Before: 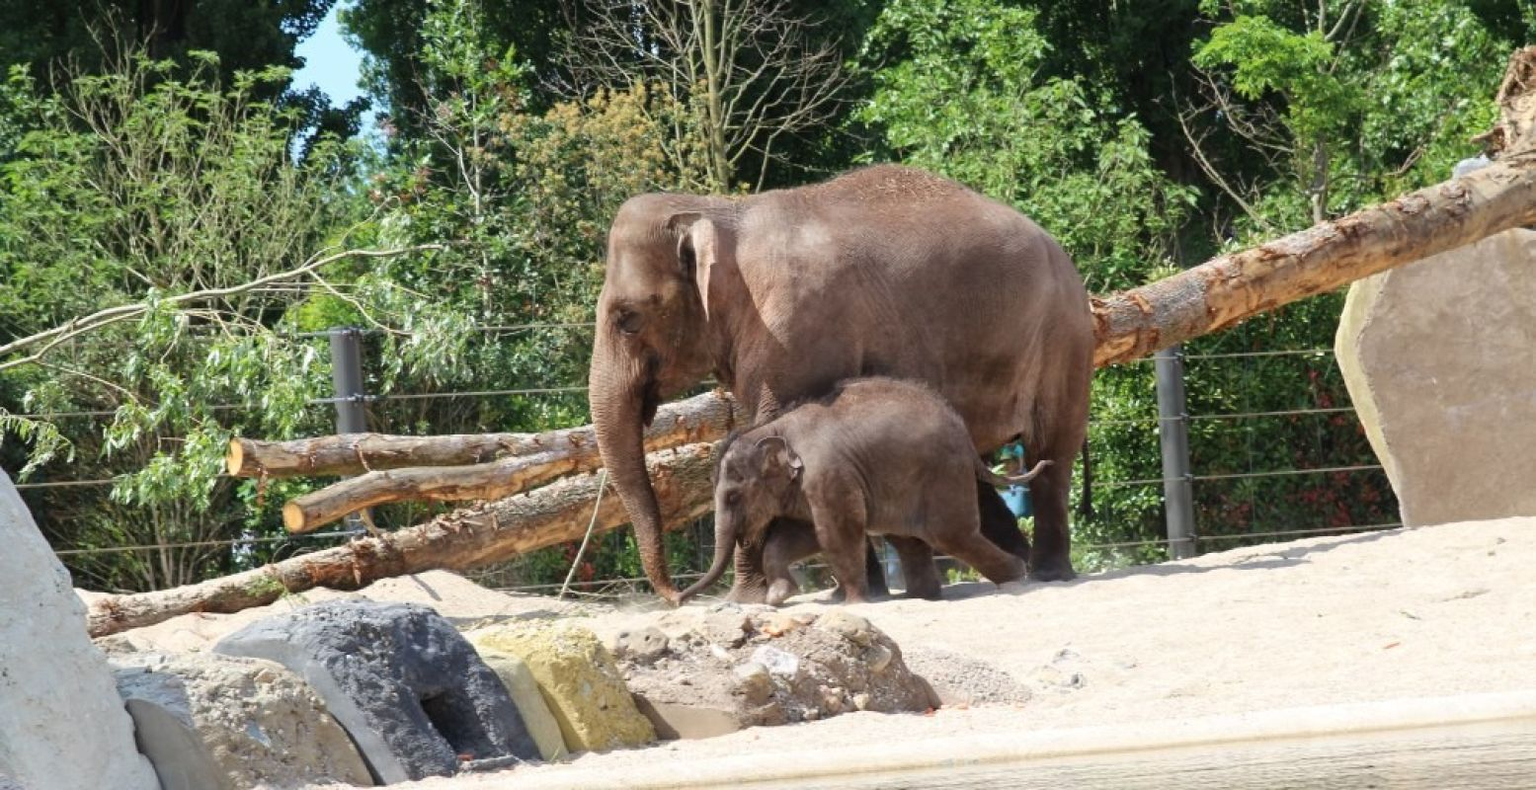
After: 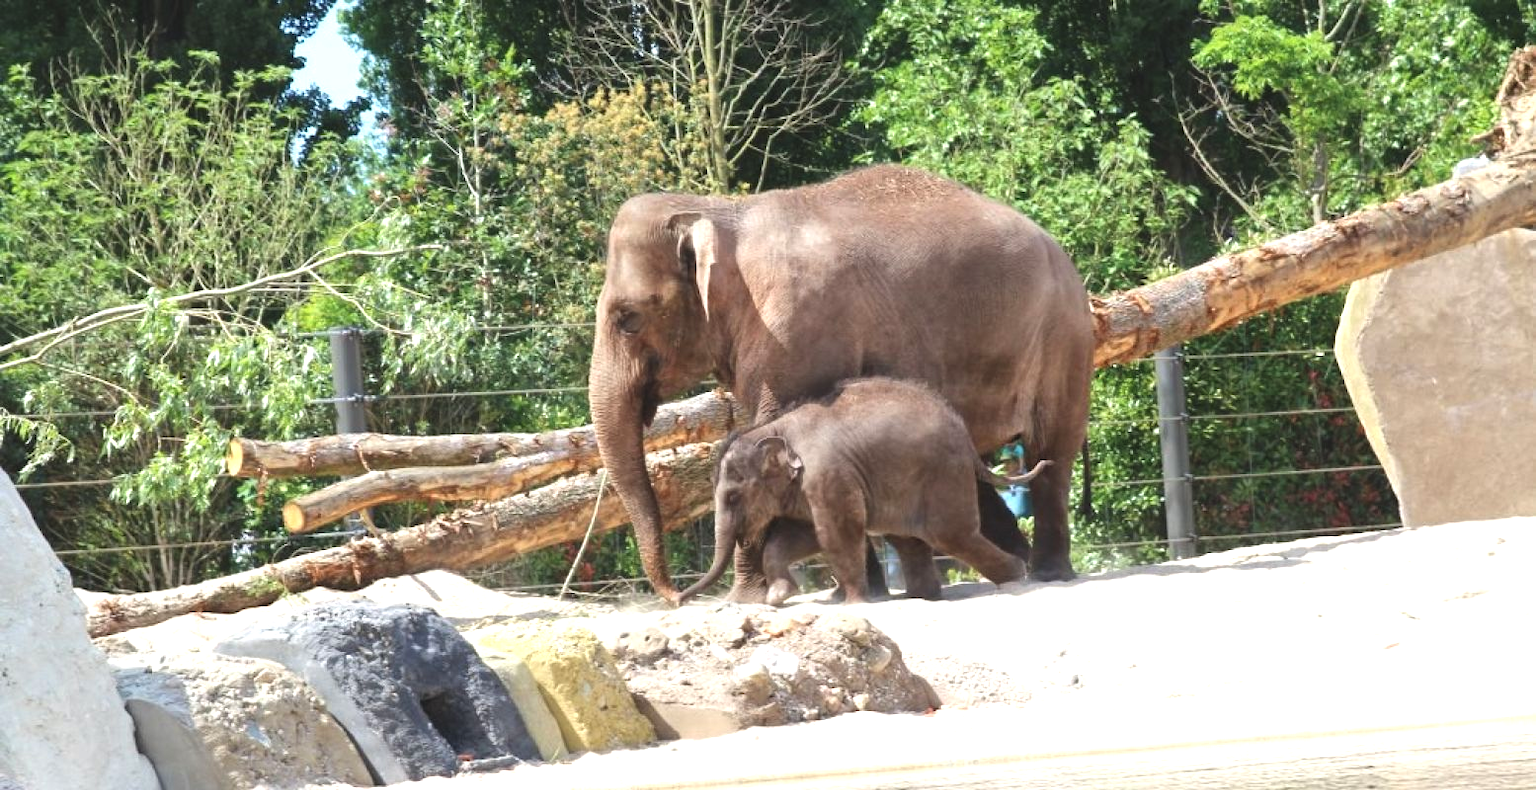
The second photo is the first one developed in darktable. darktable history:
exposure: black level correction -0.005, exposure 0.62 EV, compensate highlight preservation false
